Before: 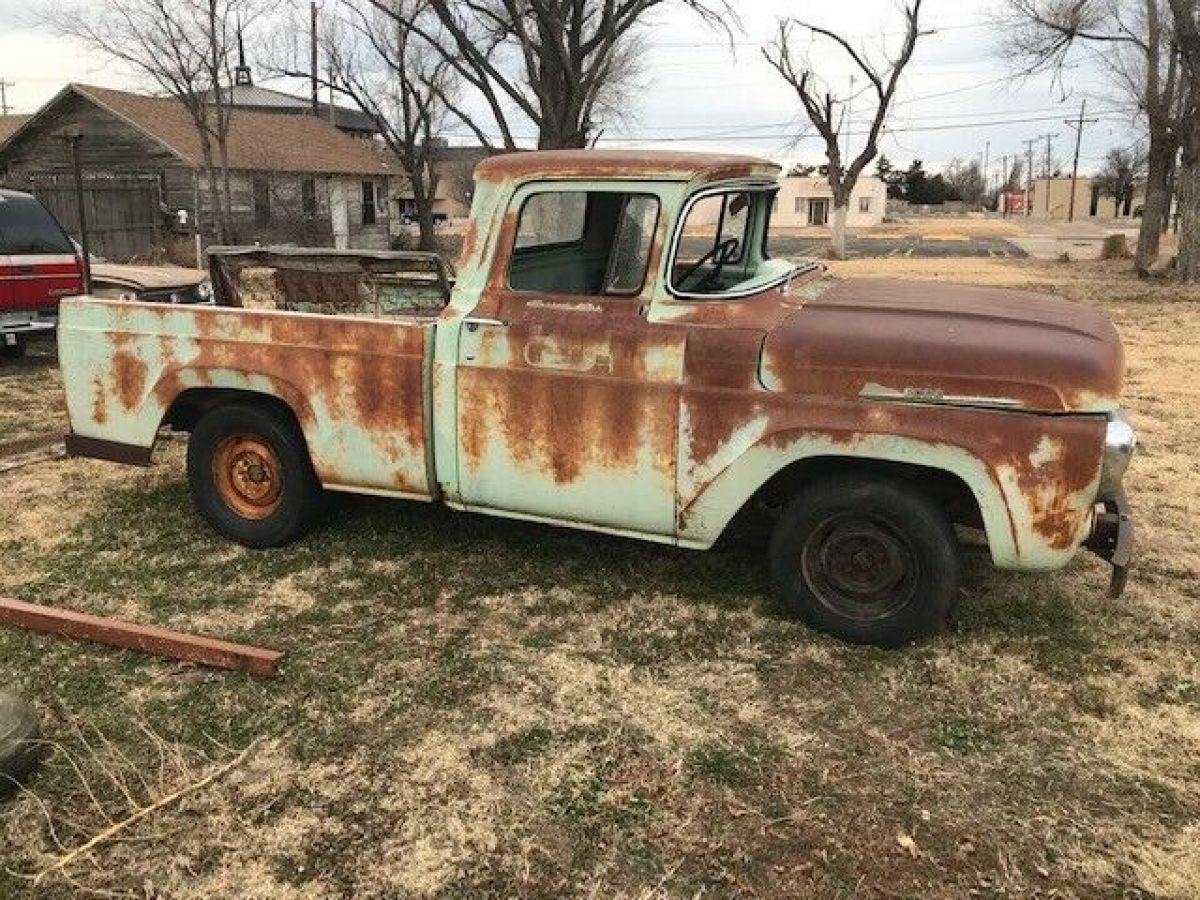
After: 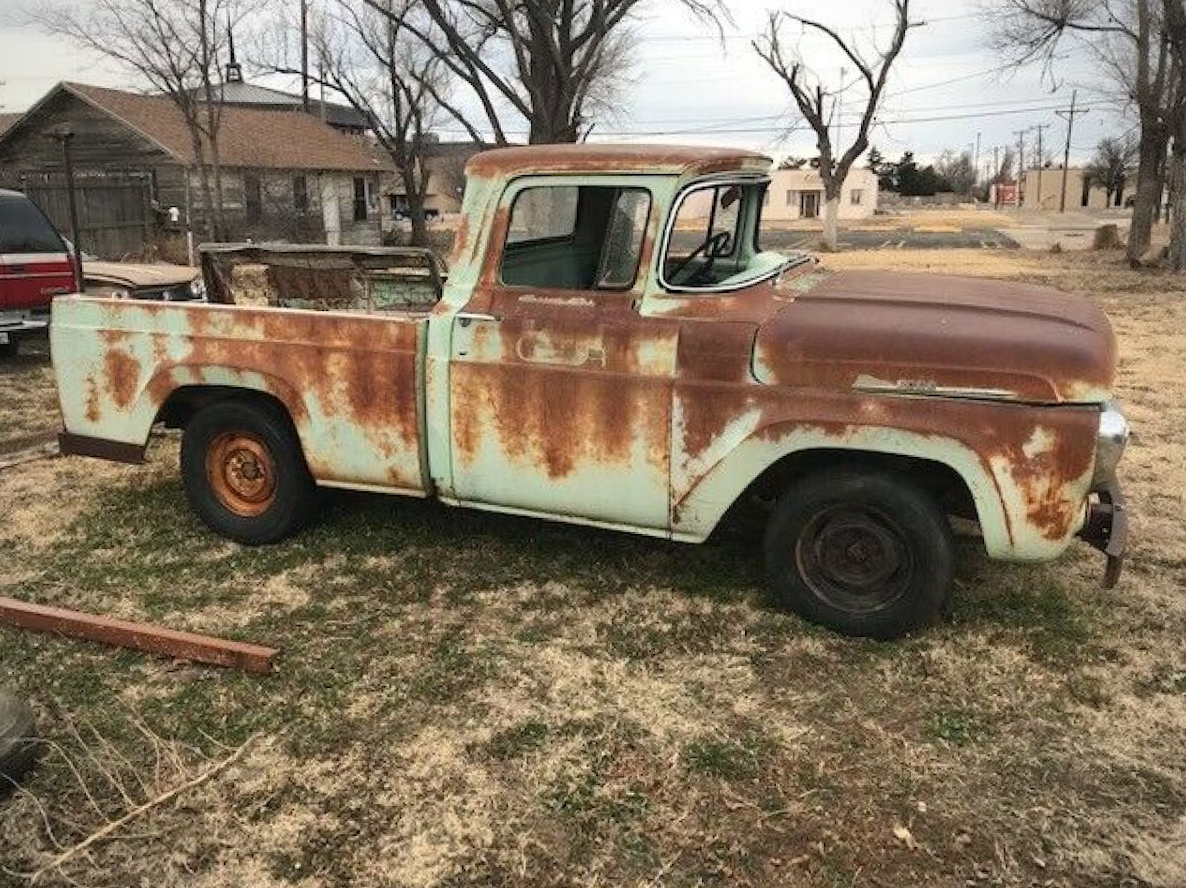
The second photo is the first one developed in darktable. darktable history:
rotate and perspective: rotation -0.45°, automatic cropping original format, crop left 0.008, crop right 0.992, crop top 0.012, crop bottom 0.988
vignetting: fall-off radius 81.94%
